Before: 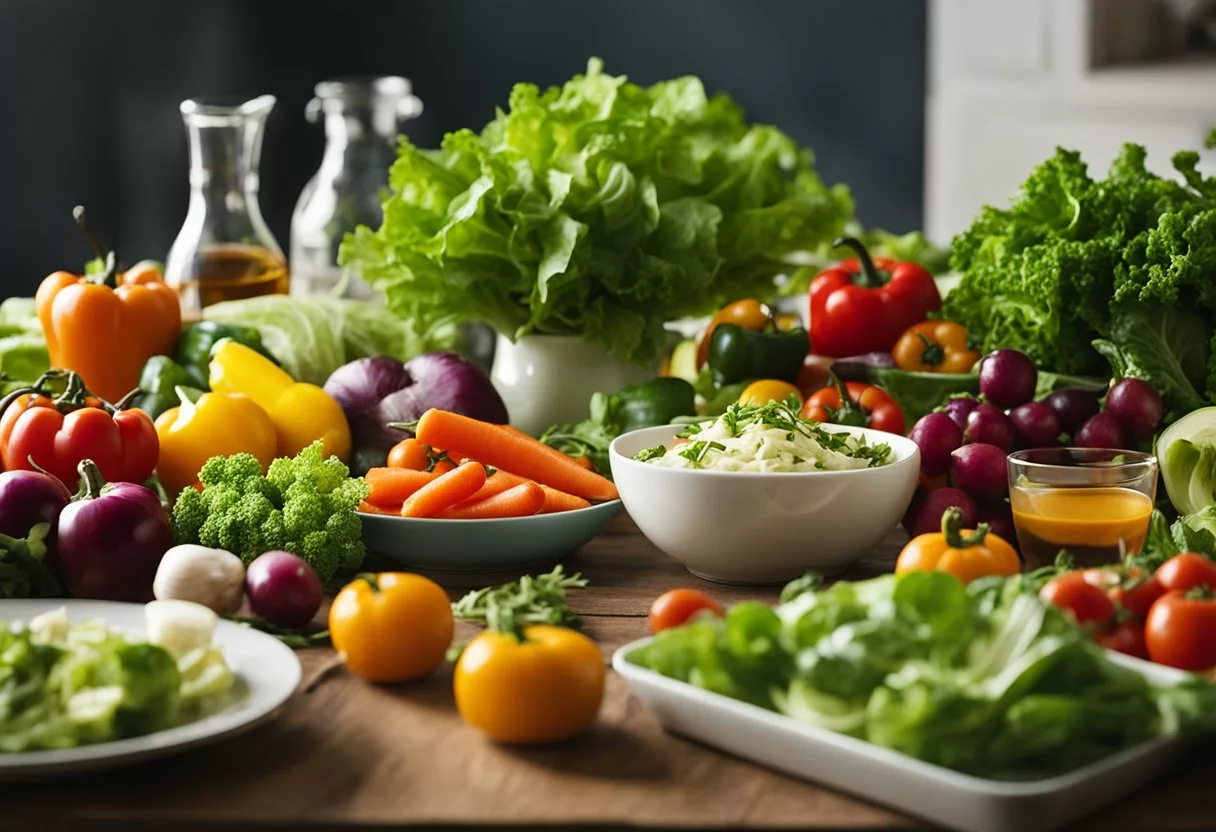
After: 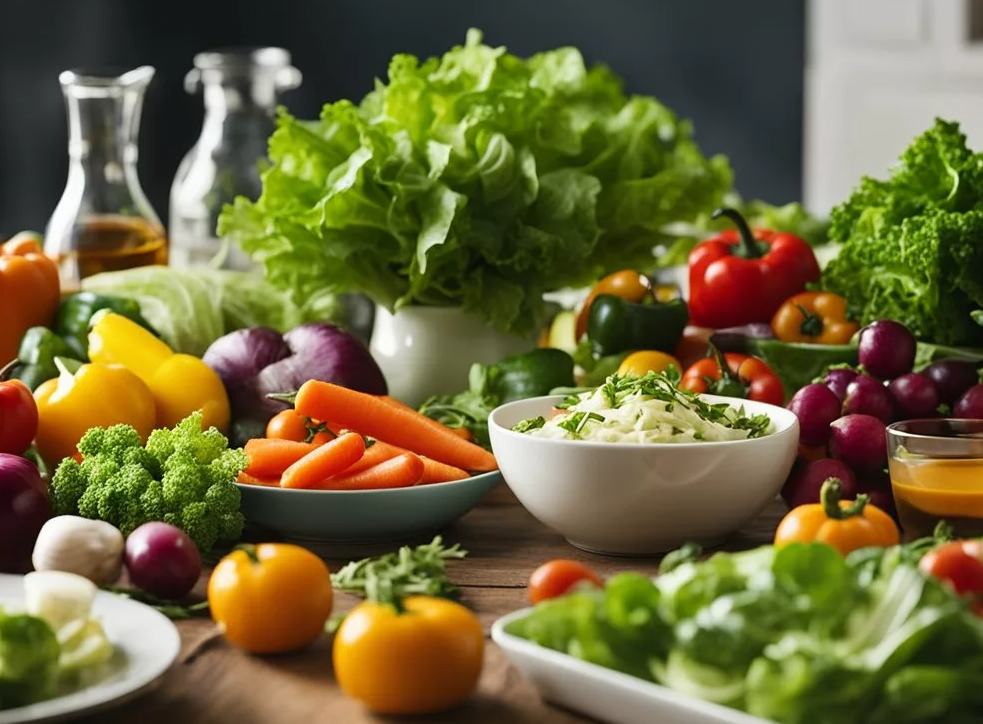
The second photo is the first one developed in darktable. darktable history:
crop: left 9.989%, top 3.602%, right 9.171%, bottom 9.315%
